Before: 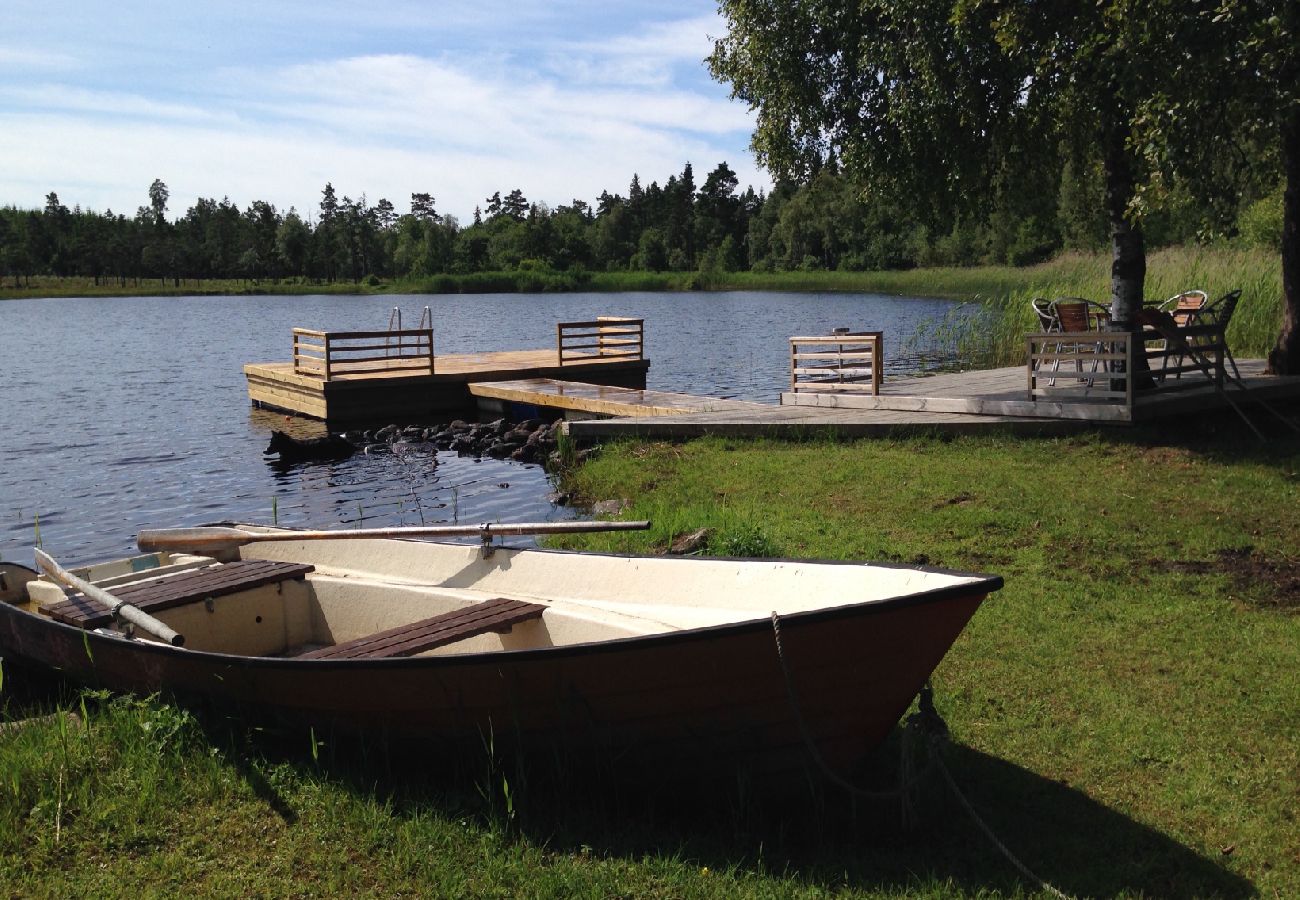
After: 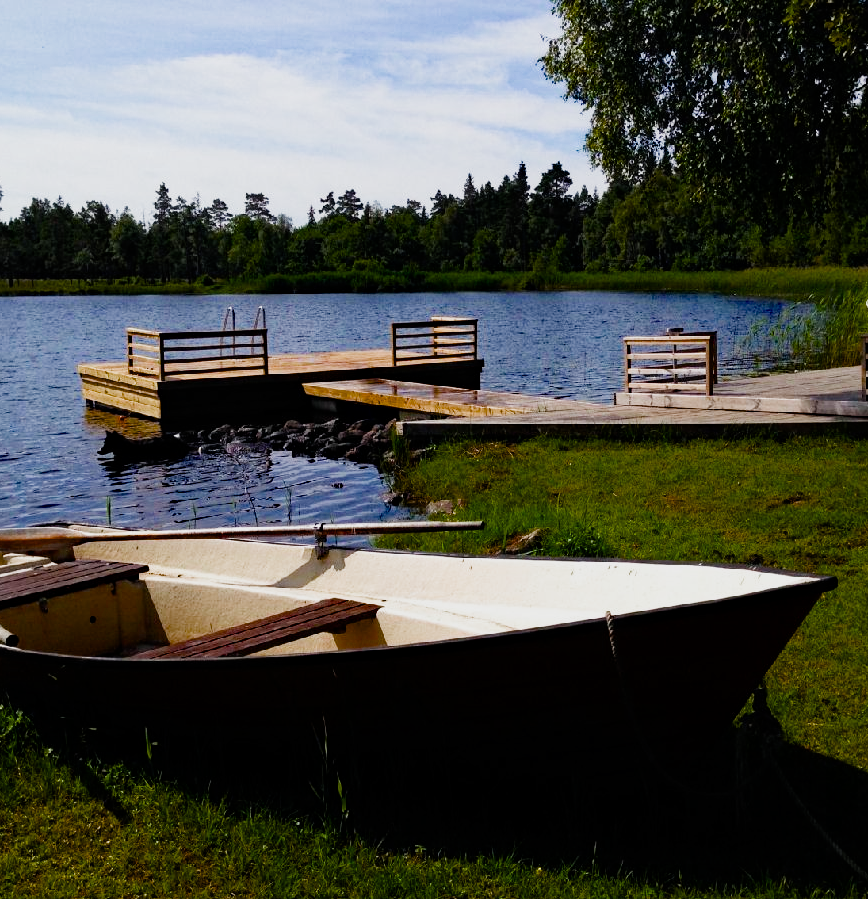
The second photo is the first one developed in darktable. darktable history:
filmic rgb: middle gray luminance 21.86%, black relative exposure -14.07 EV, white relative exposure 2.98 EV, target black luminance 0%, hardness 8.83, latitude 59.78%, contrast 1.208, highlights saturation mix 3.63%, shadows ↔ highlights balance 41.39%, color science v5 (2021), contrast in shadows safe, contrast in highlights safe
color balance rgb: perceptual saturation grading › global saturation 39.226%, perceptual saturation grading › highlights -25.48%, perceptual saturation grading › mid-tones 34.437%, perceptual saturation grading › shadows 36.125%, saturation formula JzAzBz (2021)
crop and rotate: left 12.773%, right 20.451%
haze removal: compatibility mode true, adaptive false
